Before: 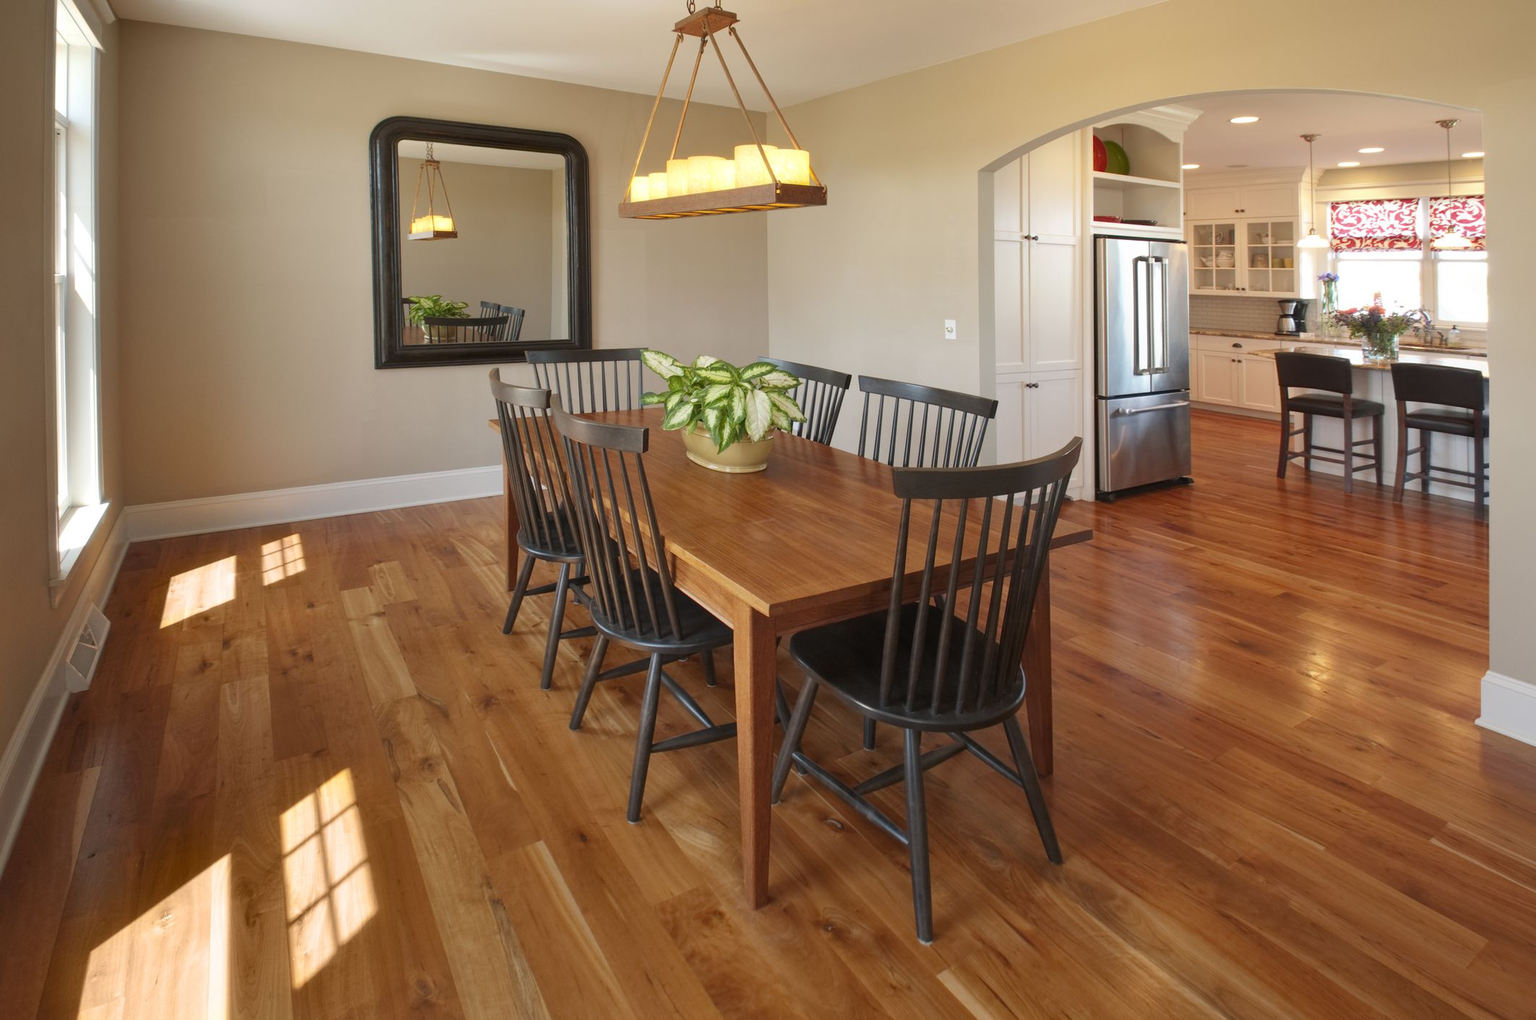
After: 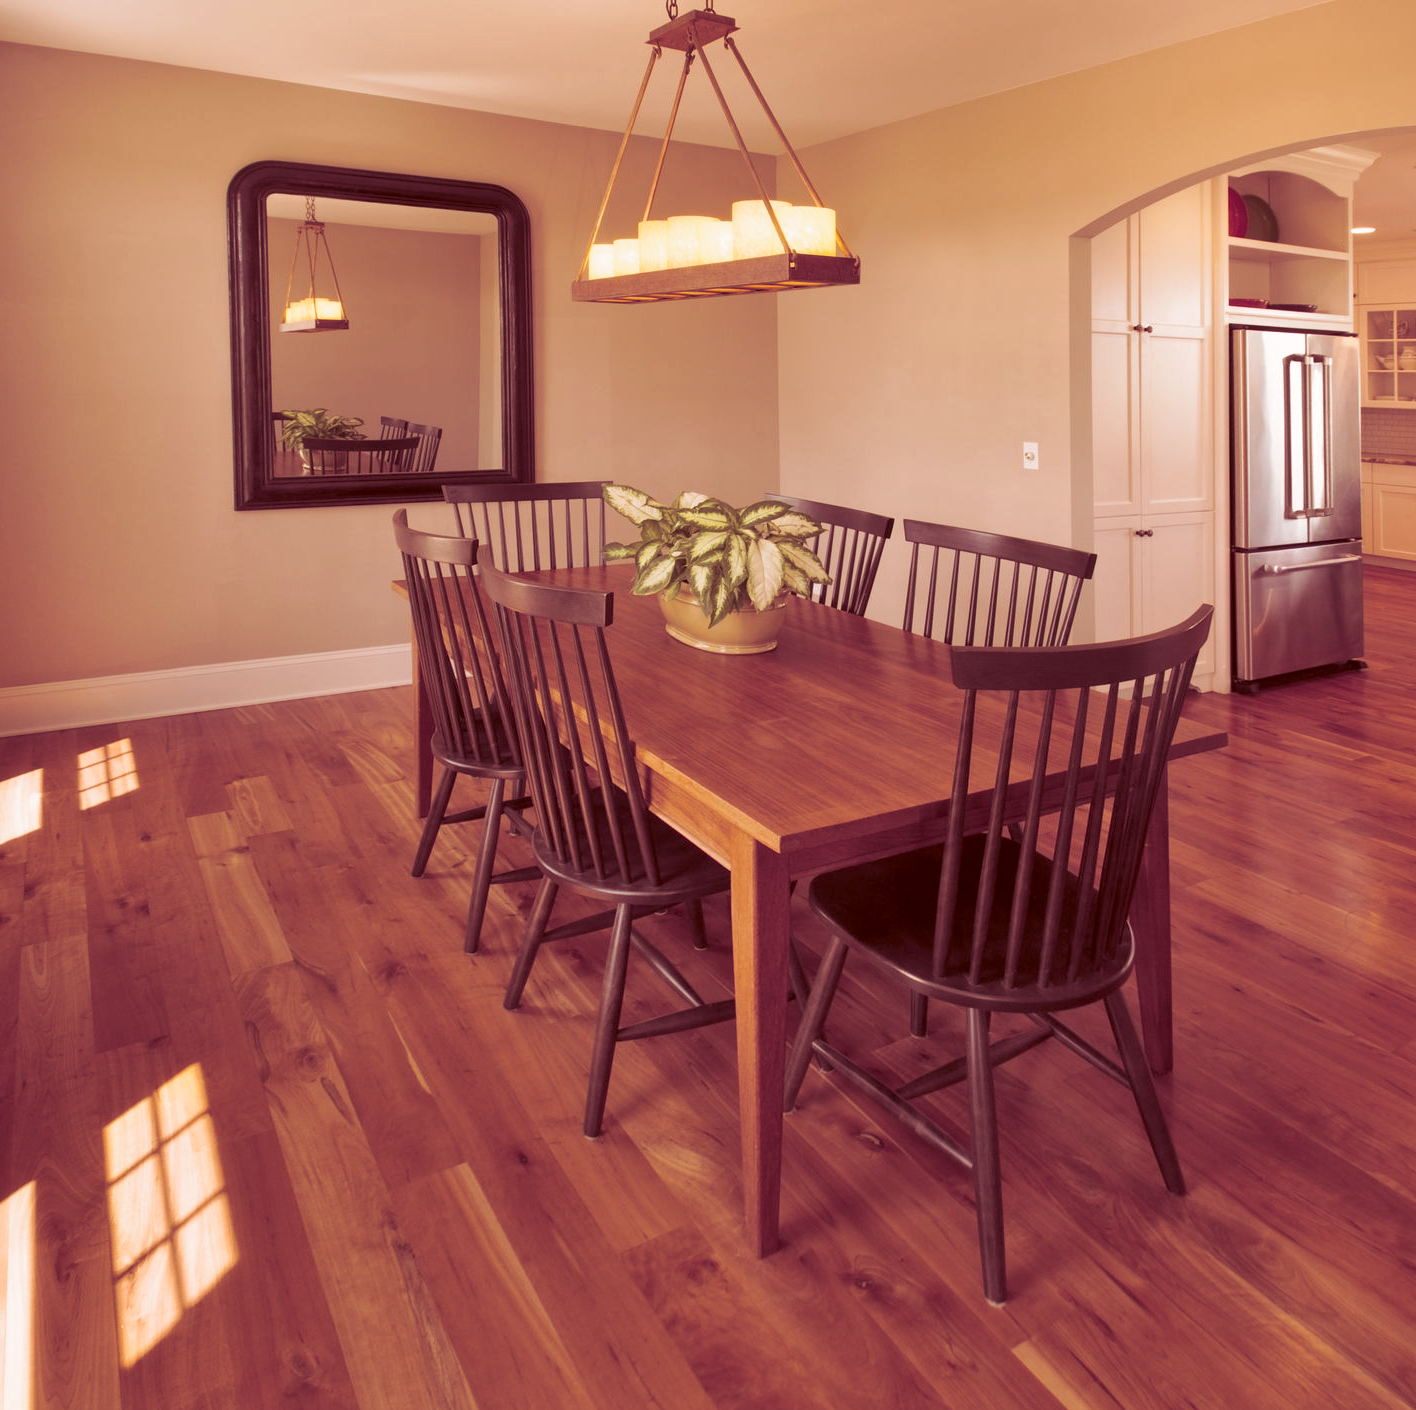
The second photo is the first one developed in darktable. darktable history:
color correction: highlights a* 9.03, highlights b* 8.71, shadows a* 40, shadows b* 40, saturation 0.8
crop and rotate: left 13.409%, right 19.924%
split-toning: shadows › hue 316.8°, shadows › saturation 0.47, highlights › hue 201.6°, highlights › saturation 0, balance -41.97, compress 28.01%
shadows and highlights: shadows 37.27, highlights -28.18, soften with gaussian
